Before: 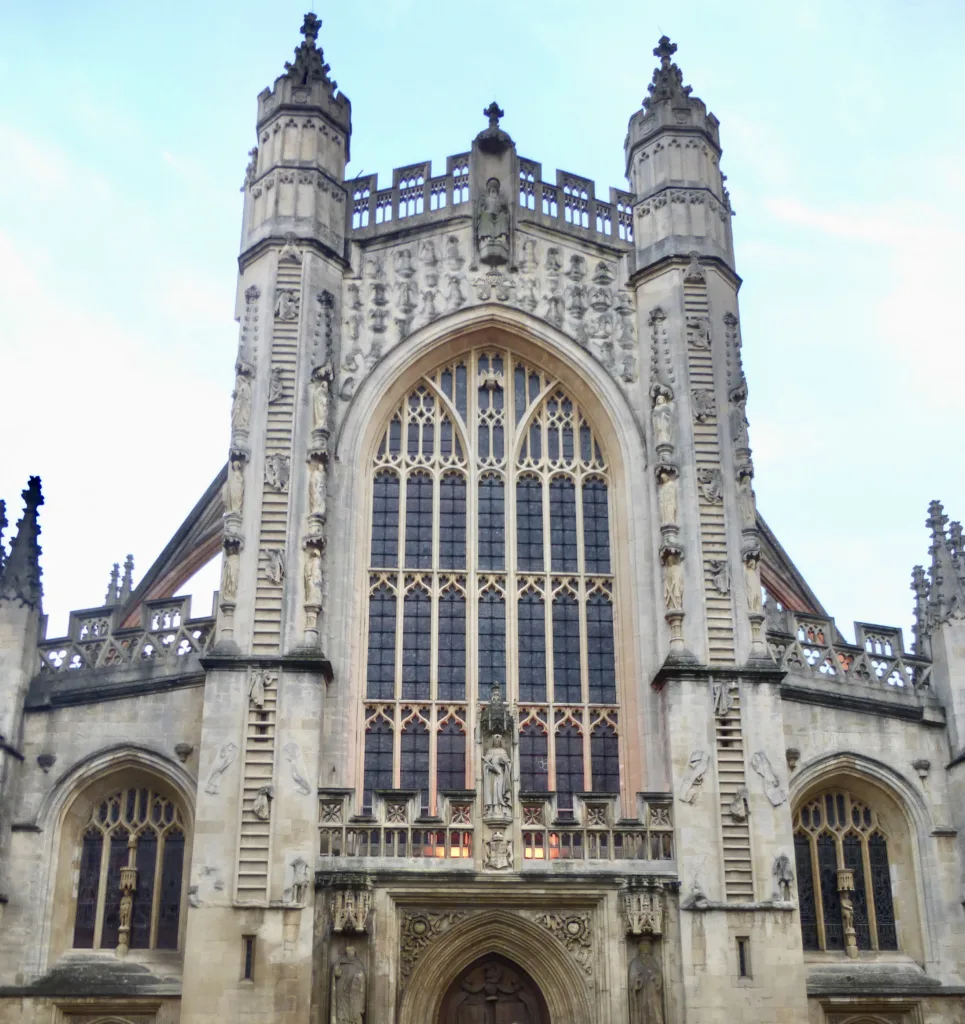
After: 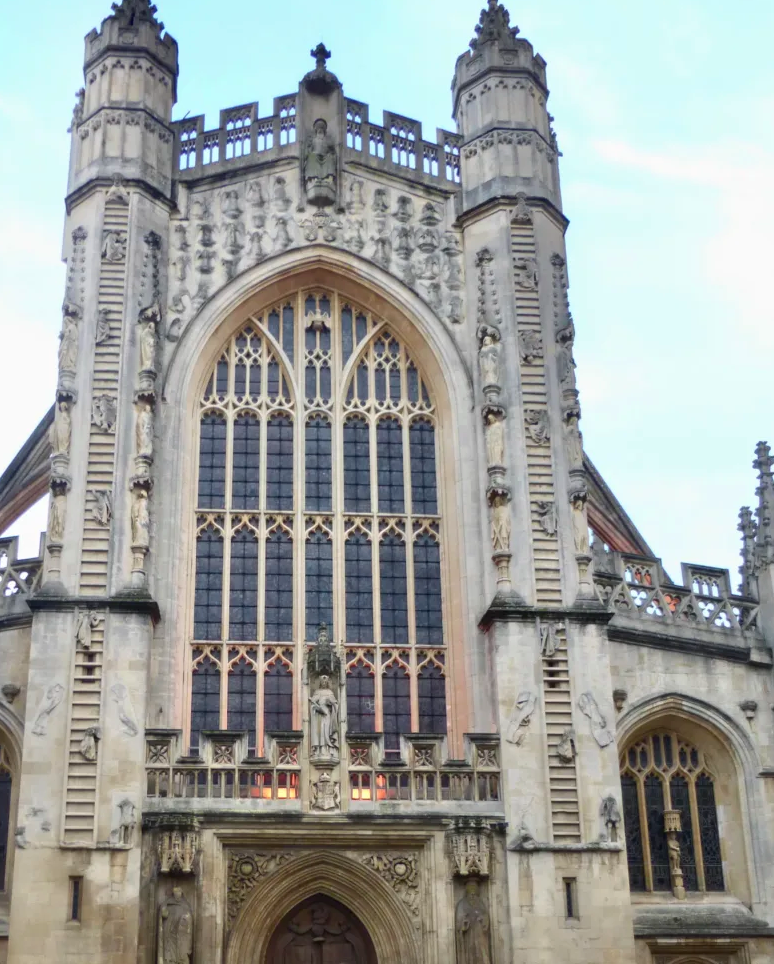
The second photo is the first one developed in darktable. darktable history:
tone equalizer: on, module defaults
crop and rotate: left 17.959%, top 5.771%, right 1.742%
